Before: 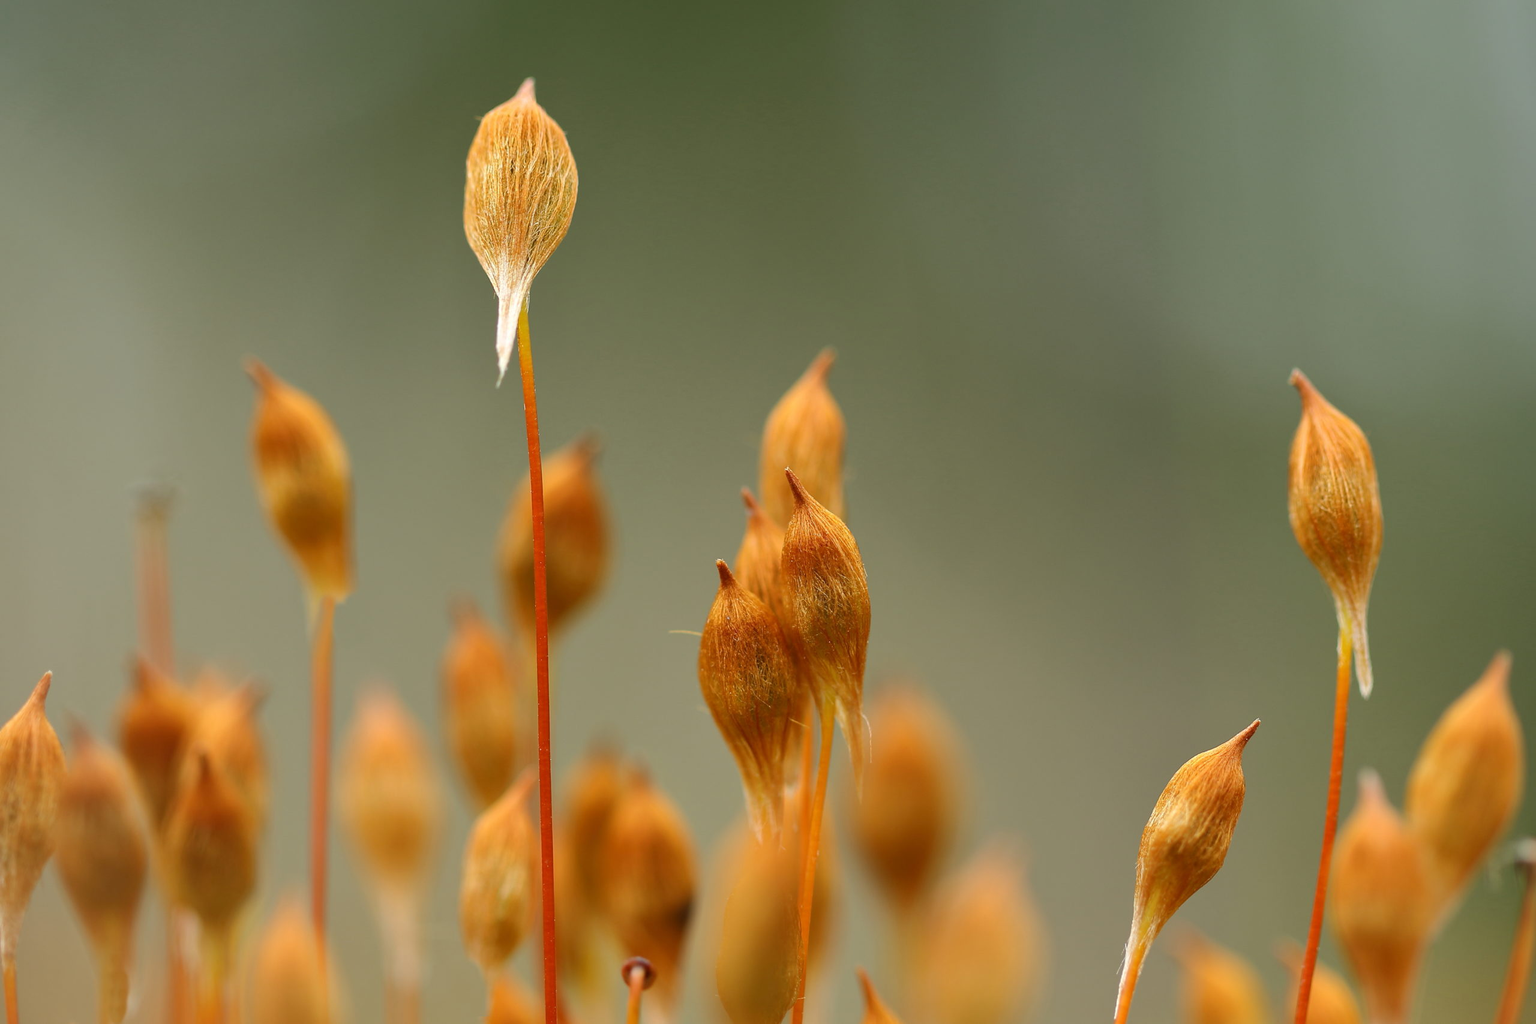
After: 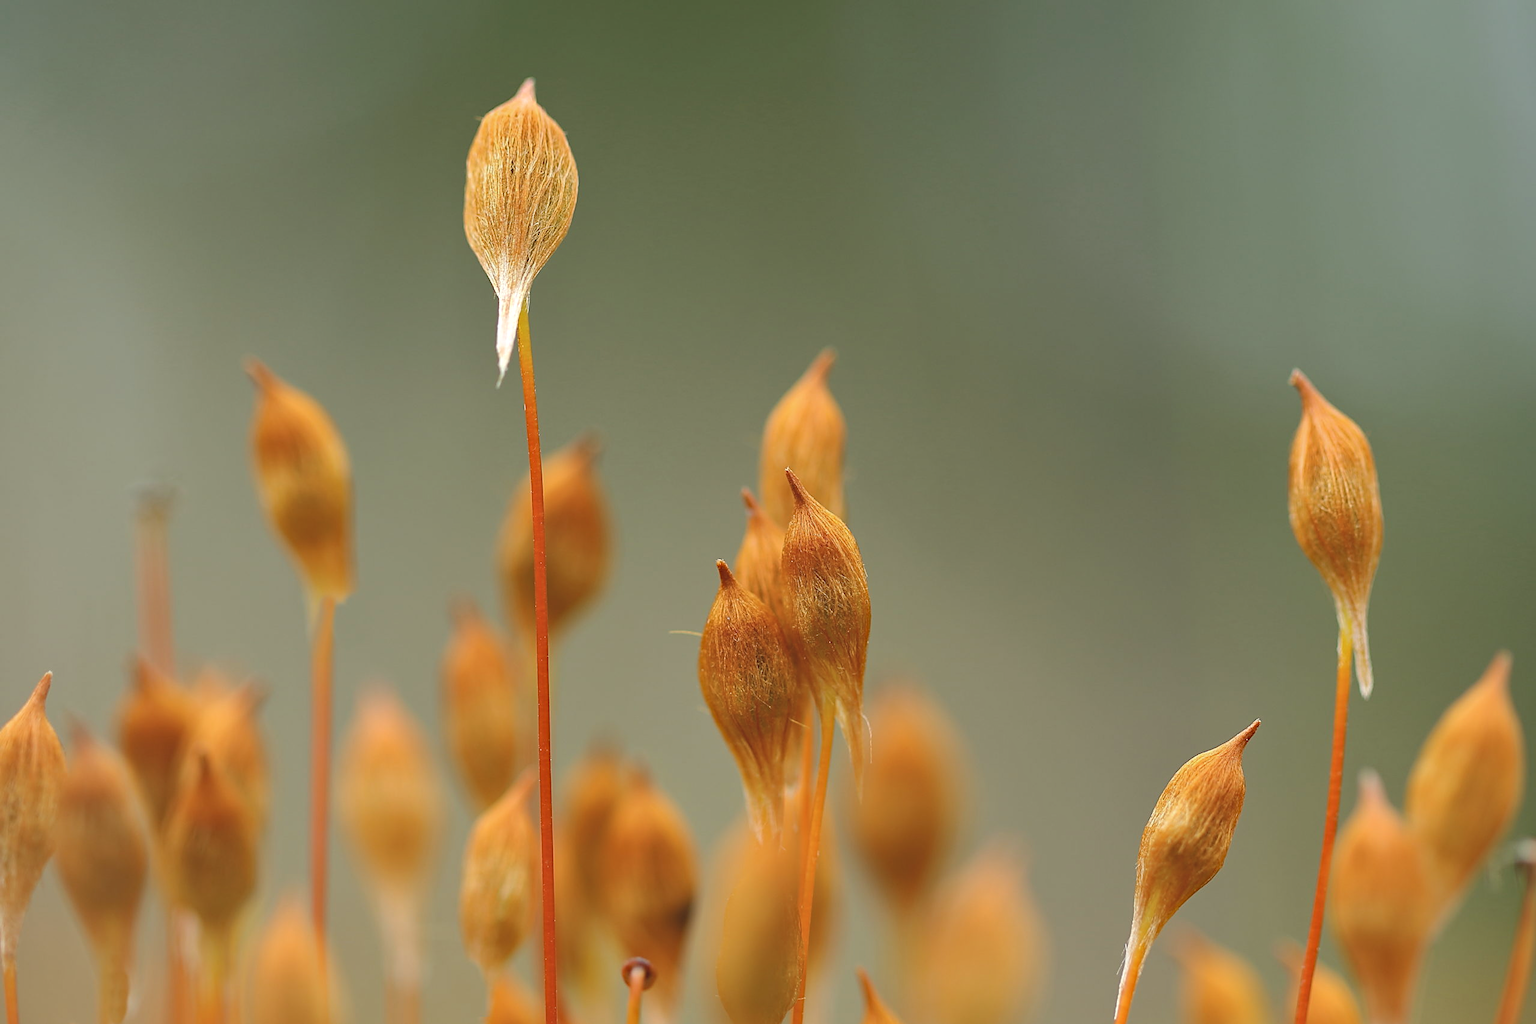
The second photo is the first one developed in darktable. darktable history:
exposure: exposure 0.695 EV, compensate exposure bias true, compensate highlight preservation false
haze removal: compatibility mode true, adaptive false
sharpen: on, module defaults
contrast brightness saturation: contrast -0.148, brightness 0.046, saturation -0.122
